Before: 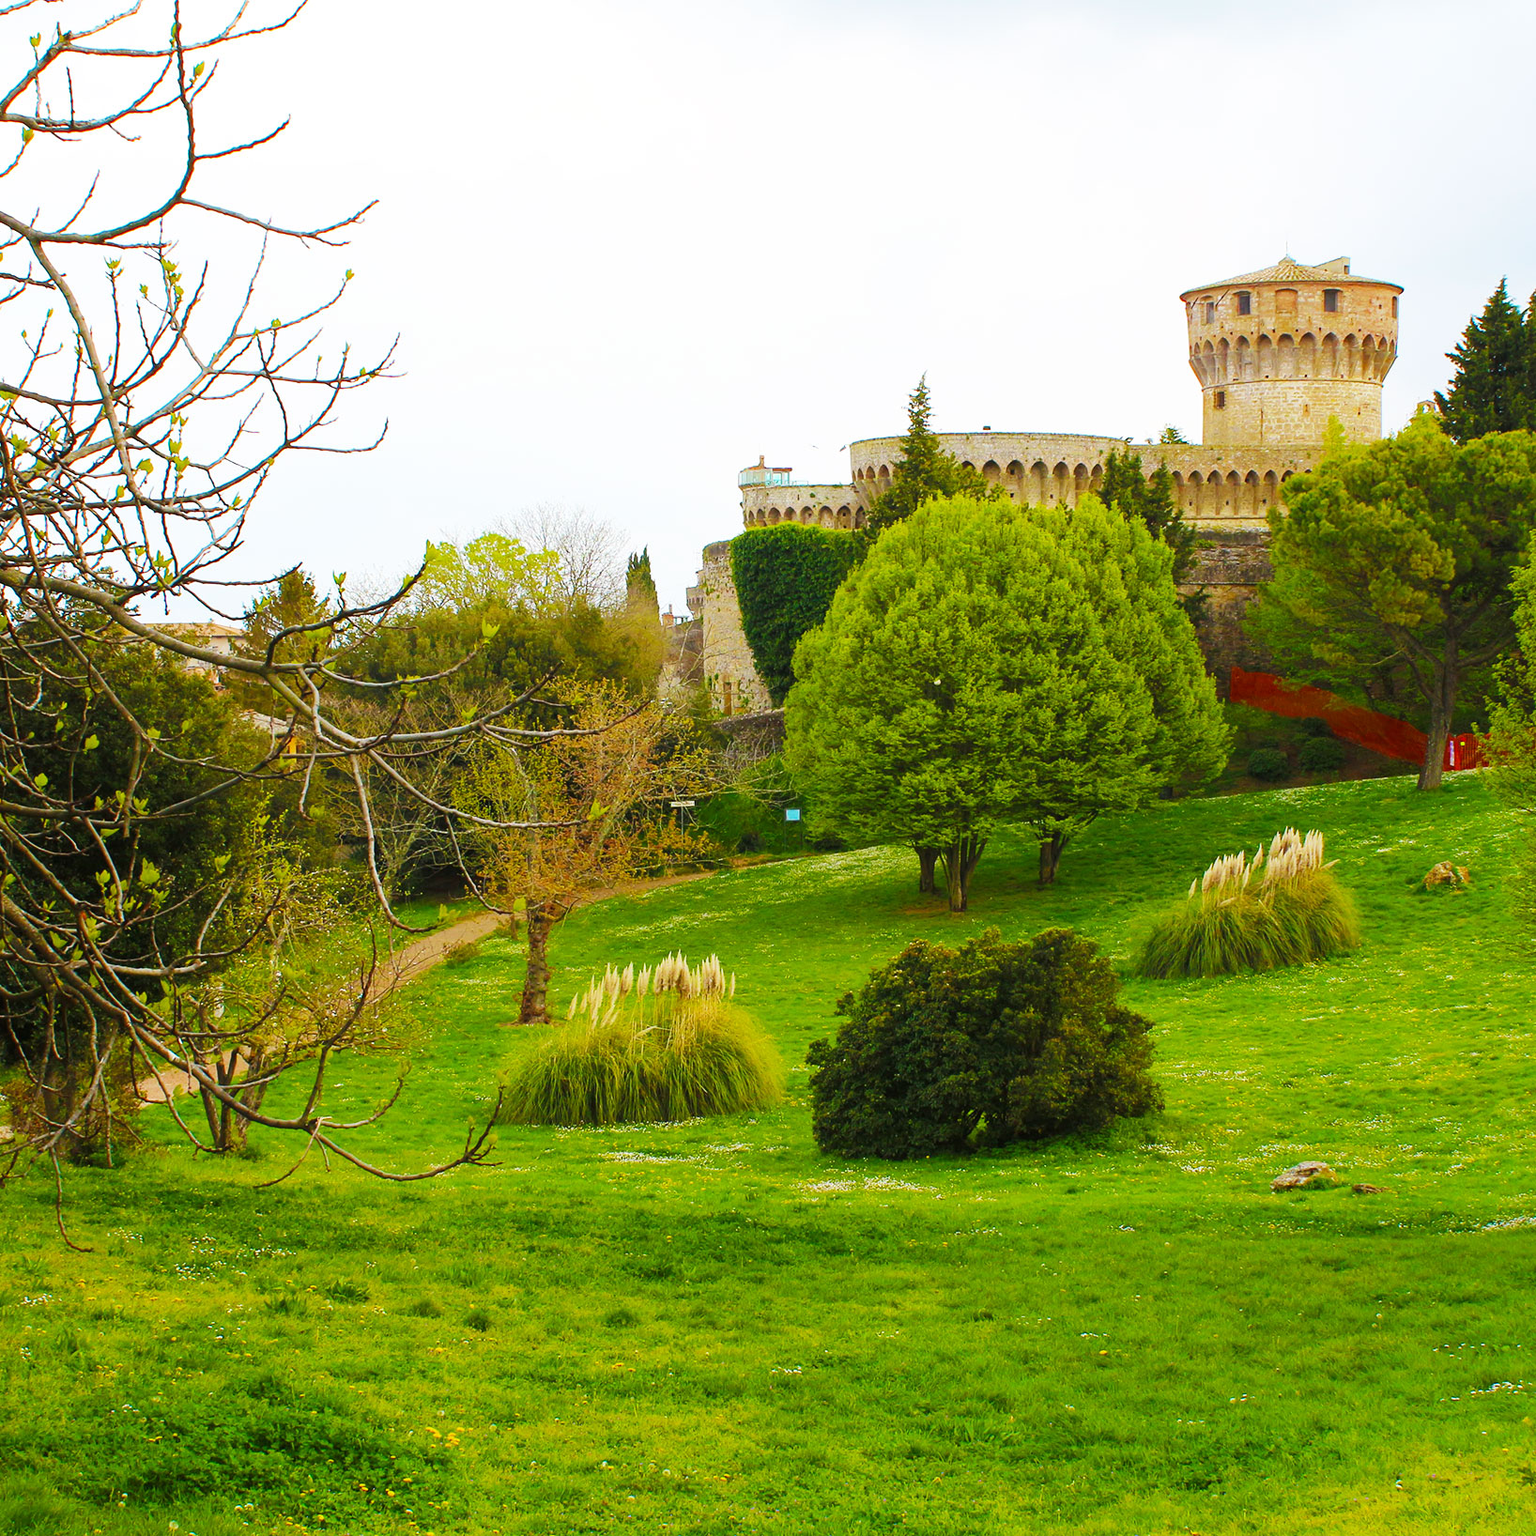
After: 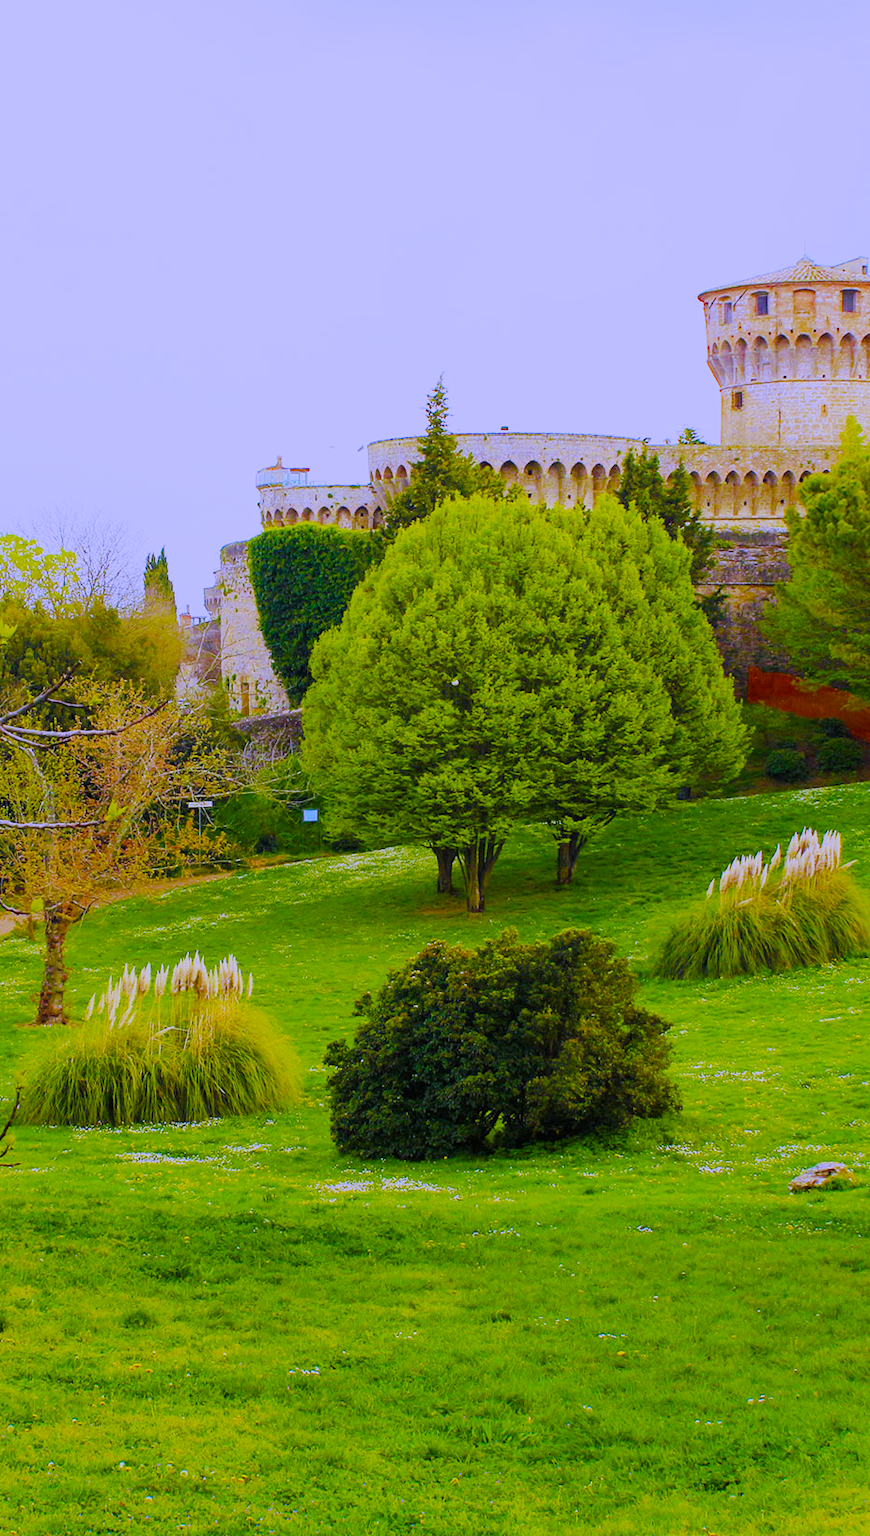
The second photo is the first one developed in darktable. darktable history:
crop: left 31.458%, top 0%, right 11.876%
white balance: red 0.98, blue 1.61
filmic rgb: hardness 4.17, contrast 0.921
color balance rgb: perceptual saturation grading › global saturation 35%, perceptual saturation grading › highlights -30%, perceptual saturation grading › shadows 35%, perceptual brilliance grading › global brilliance 3%, perceptual brilliance grading › highlights -3%, perceptual brilliance grading › shadows 3%
